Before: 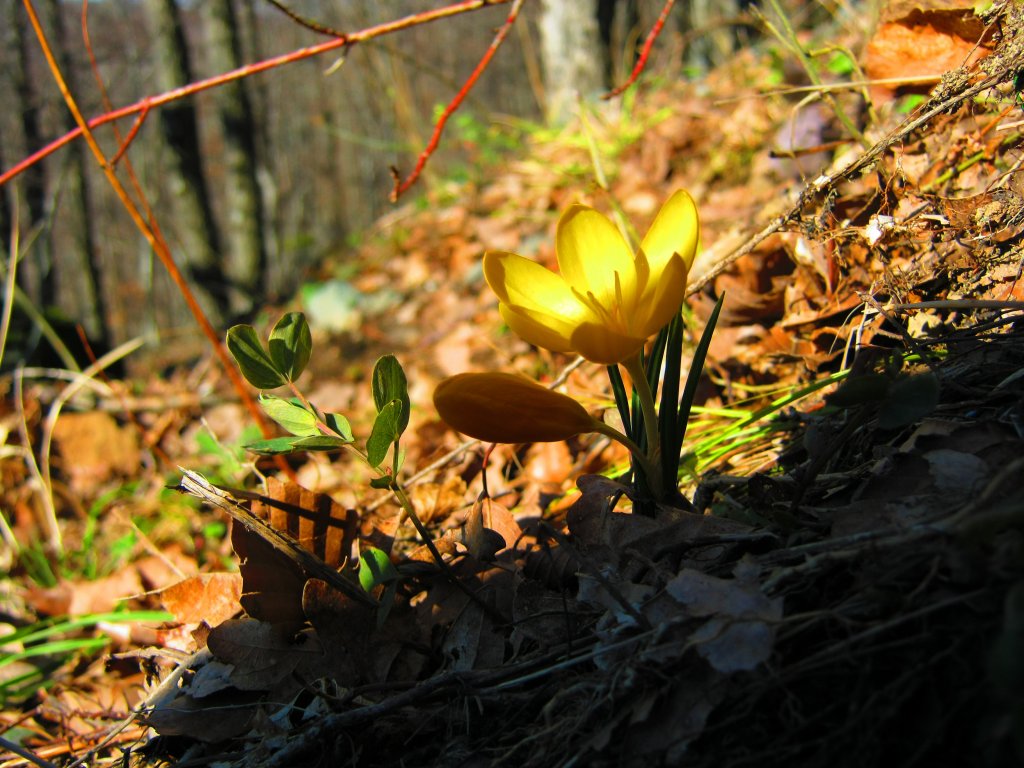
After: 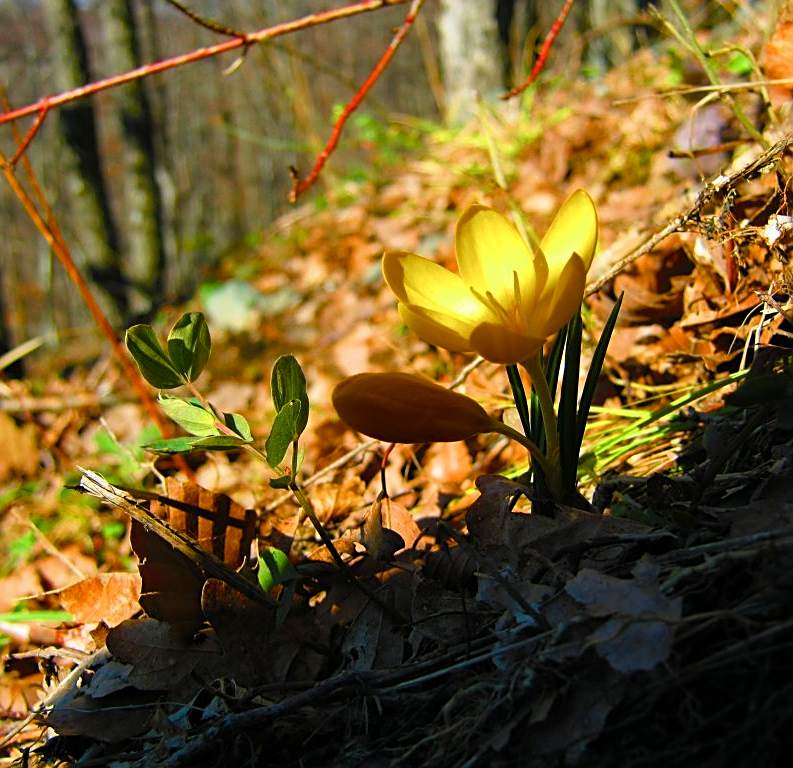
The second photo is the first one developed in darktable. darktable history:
crop: left 9.88%, right 12.664%
exposure: compensate highlight preservation false
color balance rgb: perceptual saturation grading › global saturation 20%, perceptual saturation grading › highlights -25%, perceptual saturation grading › shadows 25%
sharpen: on, module defaults
